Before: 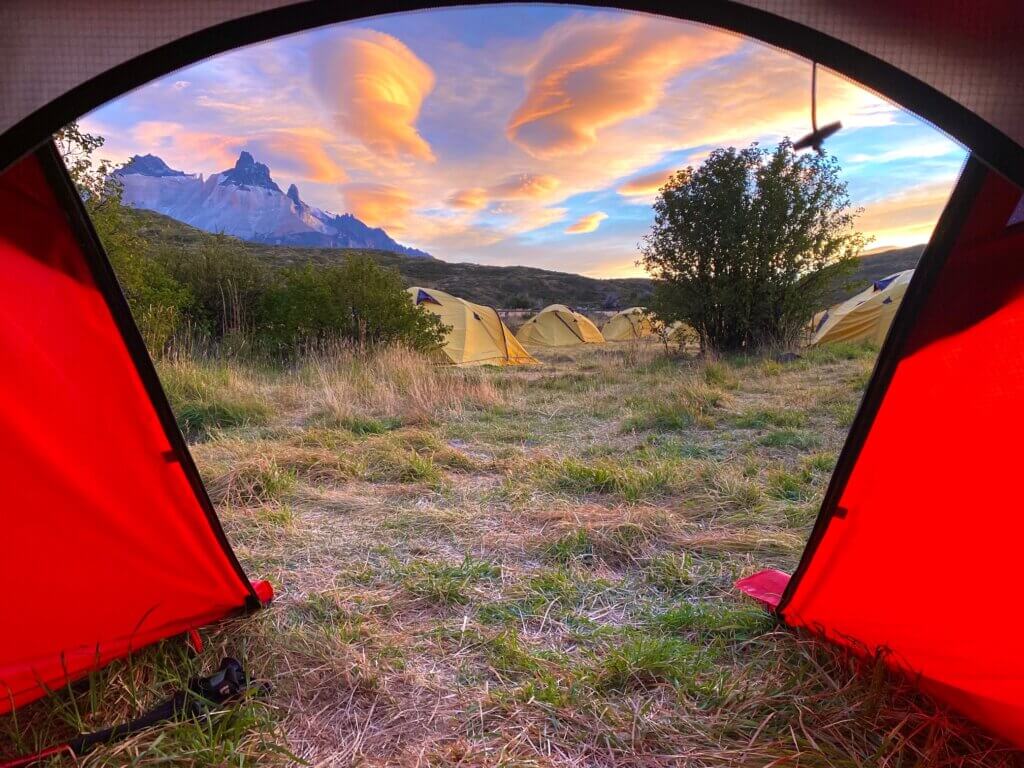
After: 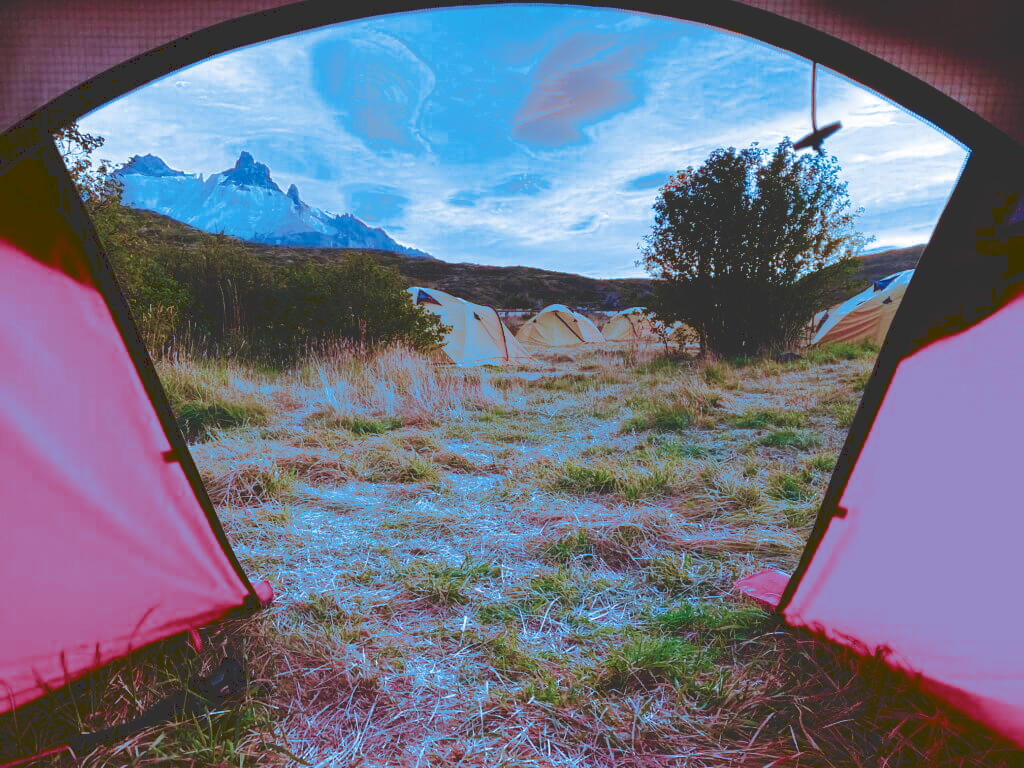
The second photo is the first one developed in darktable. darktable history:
contrast brightness saturation: brightness -0.02, saturation 0.35
tone curve: curves: ch0 [(0, 0) (0.003, 0.195) (0.011, 0.196) (0.025, 0.196) (0.044, 0.196) (0.069, 0.196) (0.1, 0.196) (0.136, 0.197) (0.177, 0.207) (0.224, 0.224) (0.277, 0.268) (0.335, 0.336) (0.399, 0.424) (0.468, 0.533) (0.543, 0.632) (0.623, 0.715) (0.709, 0.789) (0.801, 0.85) (0.898, 0.906) (1, 1)], preserve colors none
split-toning: shadows › hue 220°, shadows › saturation 0.64, highlights › hue 220°, highlights › saturation 0.64, balance 0, compress 5.22%
